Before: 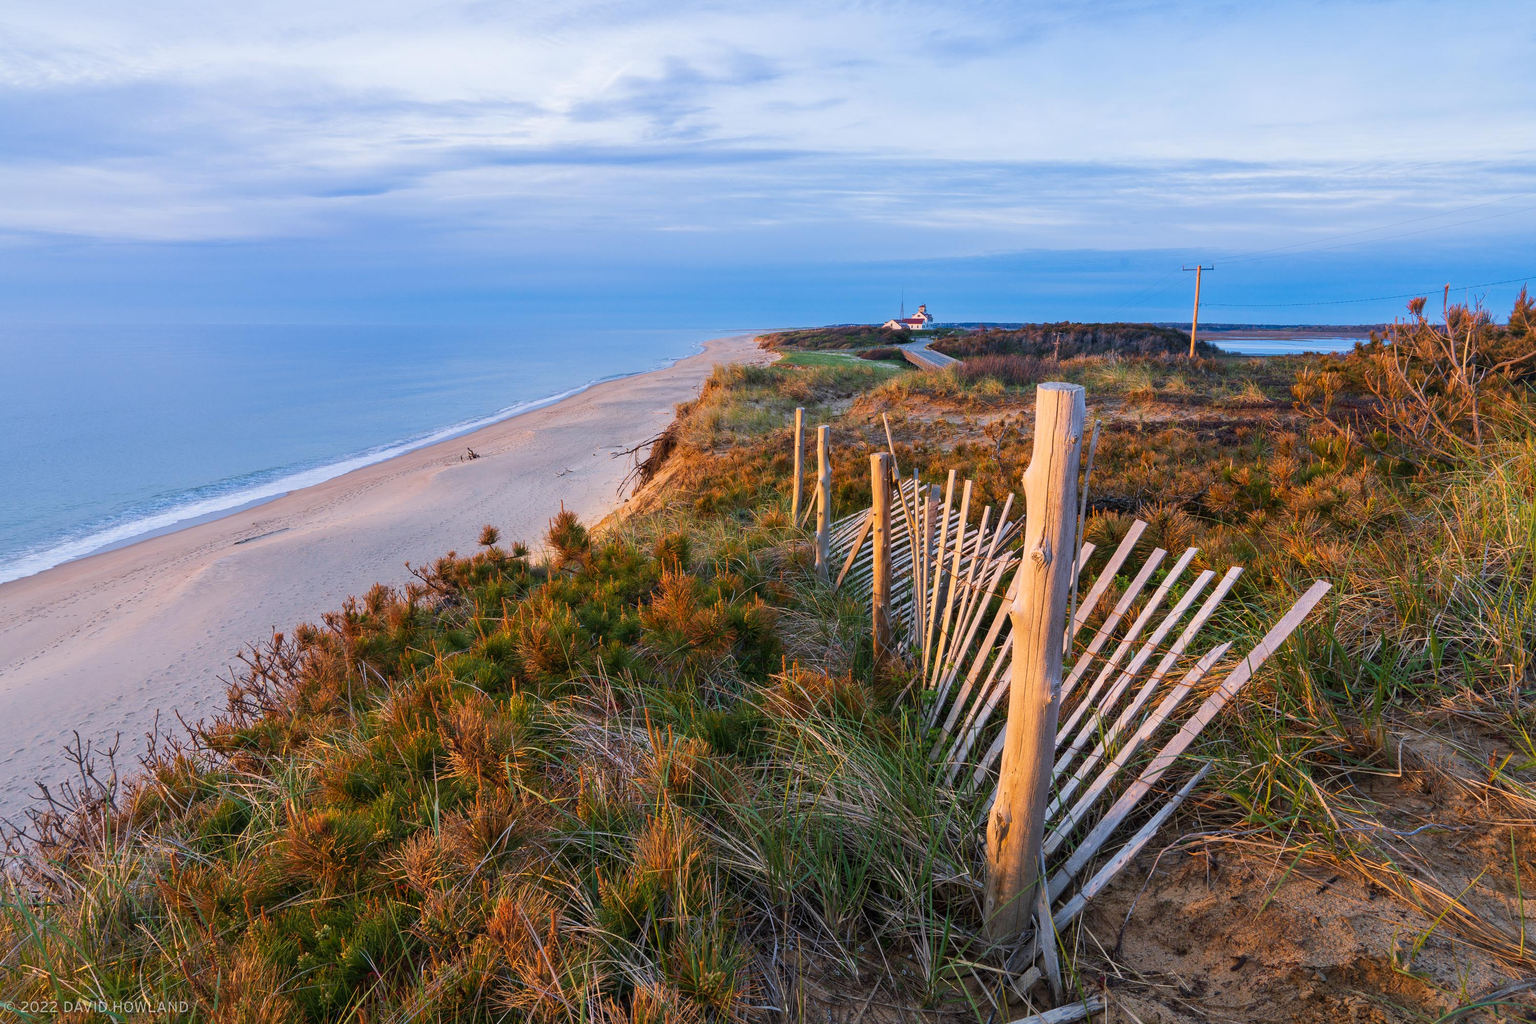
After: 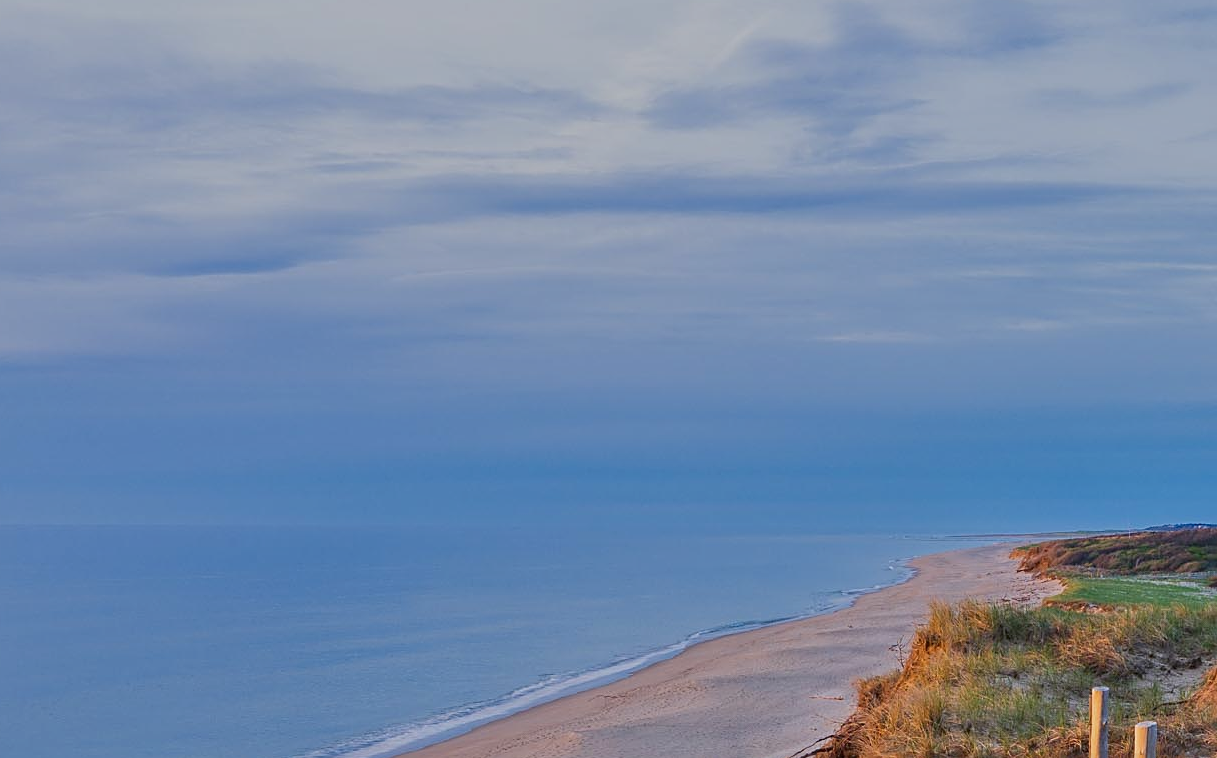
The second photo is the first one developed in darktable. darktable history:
base curve: curves: ch0 [(0, 0) (0.297, 0.298) (1, 1)], preserve colors none
crop: left 15.452%, top 5.459%, right 43.956%, bottom 56.62%
tone equalizer: -8 EV -0.002 EV, -7 EV 0.005 EV, -6 EV -0.008 EV, -5 EV 0.007 EV, -4 EV -0.042 EV, -3 EV -0.233 EV, -2 EV -0.662 EV, -1 EV -0.983 EV, +0 EV -0.969 EV, smoothing diameter 2%, edges refinement/feathering 20, mask exposure compensation -1.57 EV, filter diffusion 5
sharpen: on, module defaults
